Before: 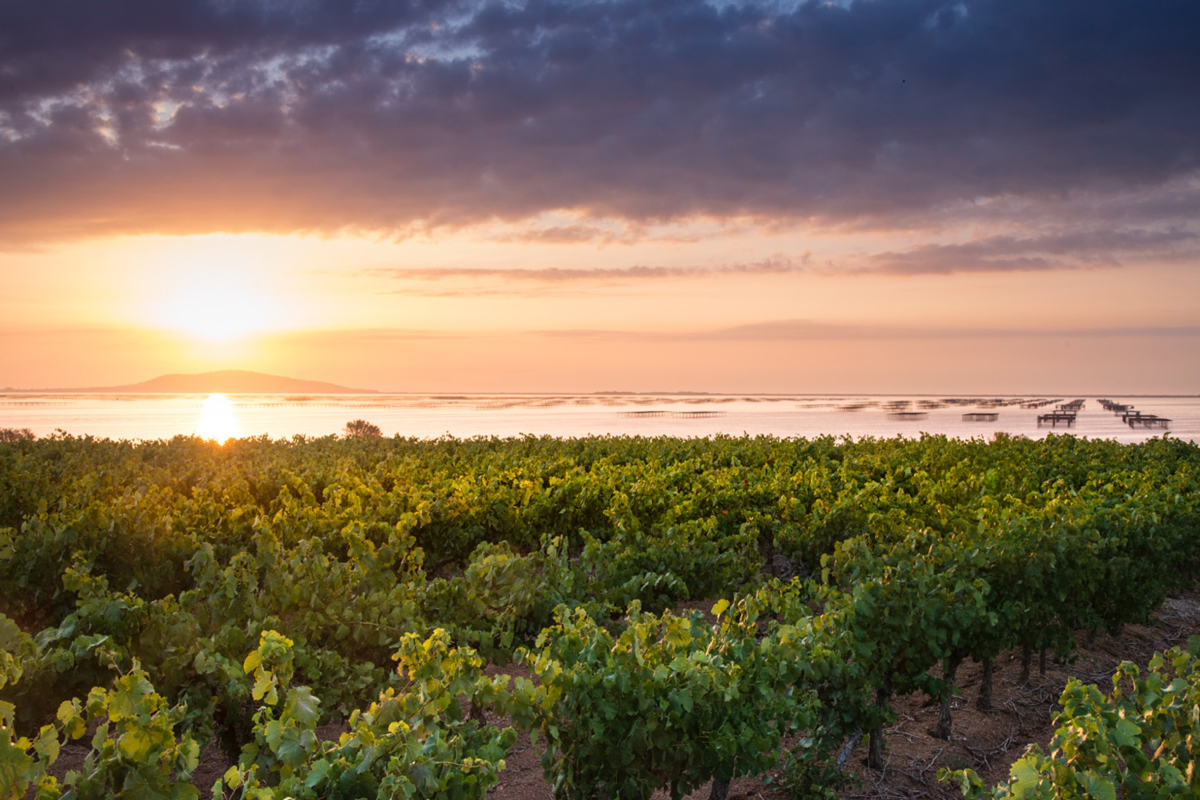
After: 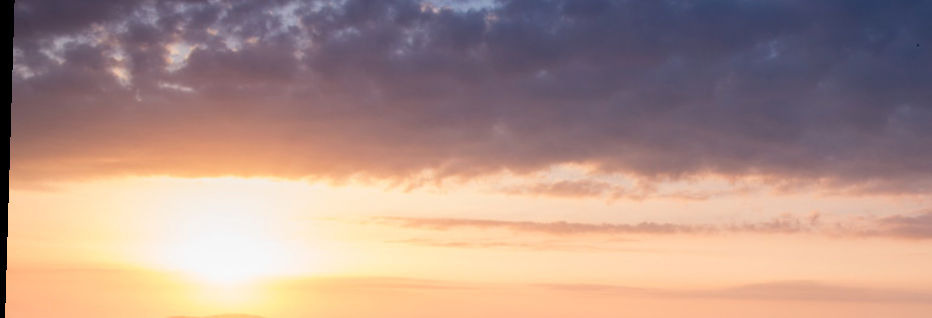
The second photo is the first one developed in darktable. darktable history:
crop: left 0.579%, top 7.627%, right 23.167%, bottom 54.275%
rotate and perspective: rotation 1.72°, automatic cropping off
tone equalizer: on, module defaults
